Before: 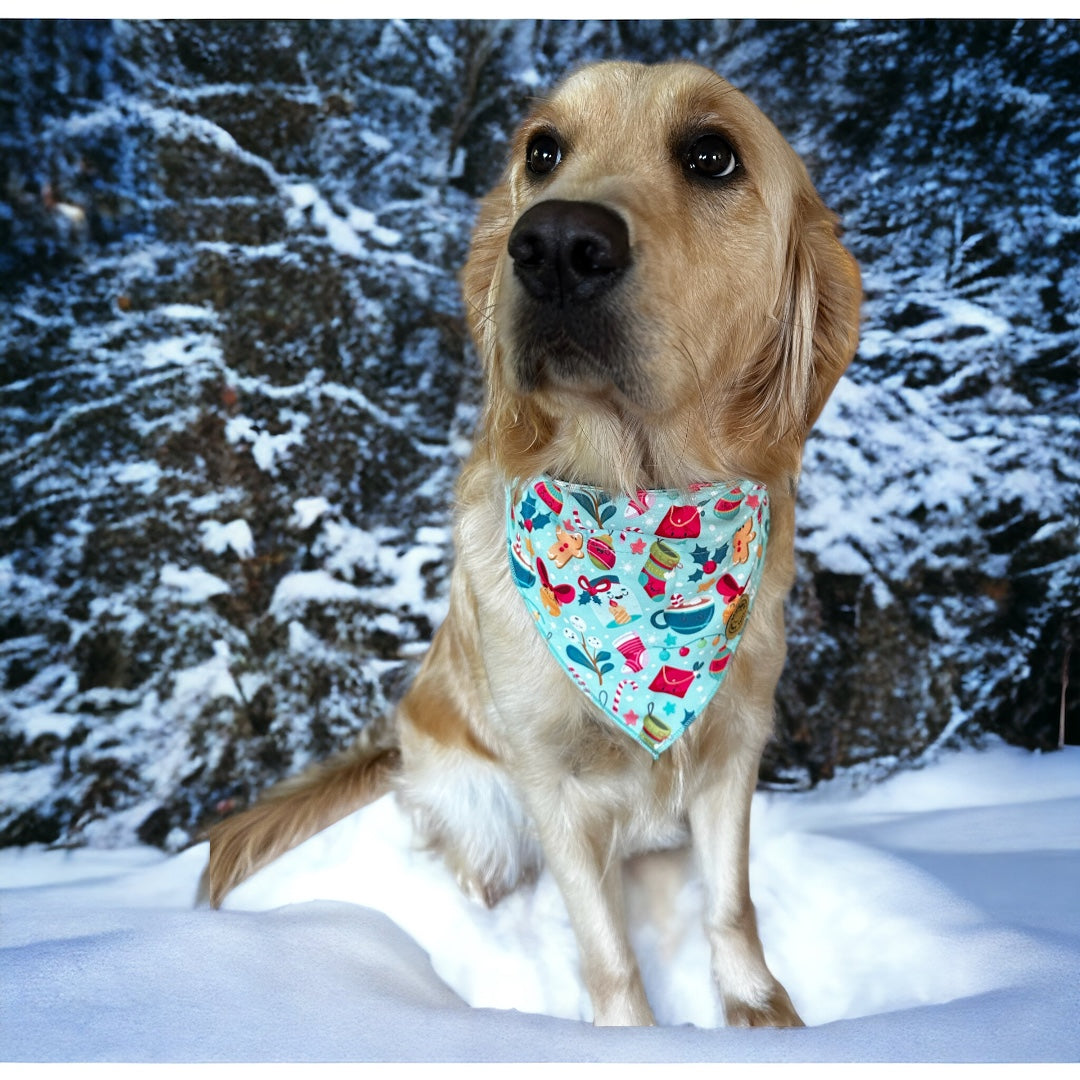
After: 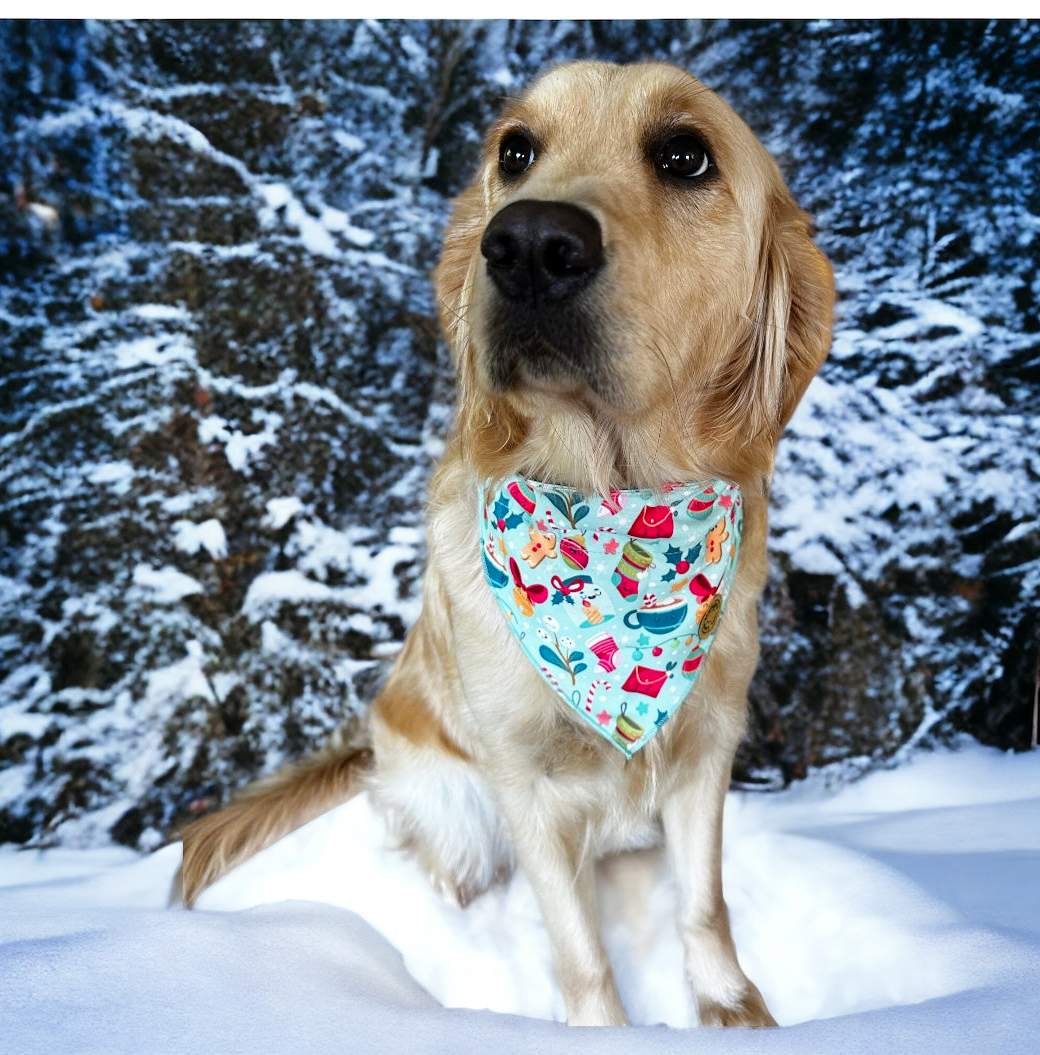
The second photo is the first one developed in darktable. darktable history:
crop and rotate: left 2.536%, right 1.107%, bottom 2.246%
tone curve: curves: ch0 [(0, 0) (0.004, 0.002) (0.02, 0.013) (0.218, 0.218) (0.664, 0.718) (0.832, 0.873) (1, 1)], preserve colors none
